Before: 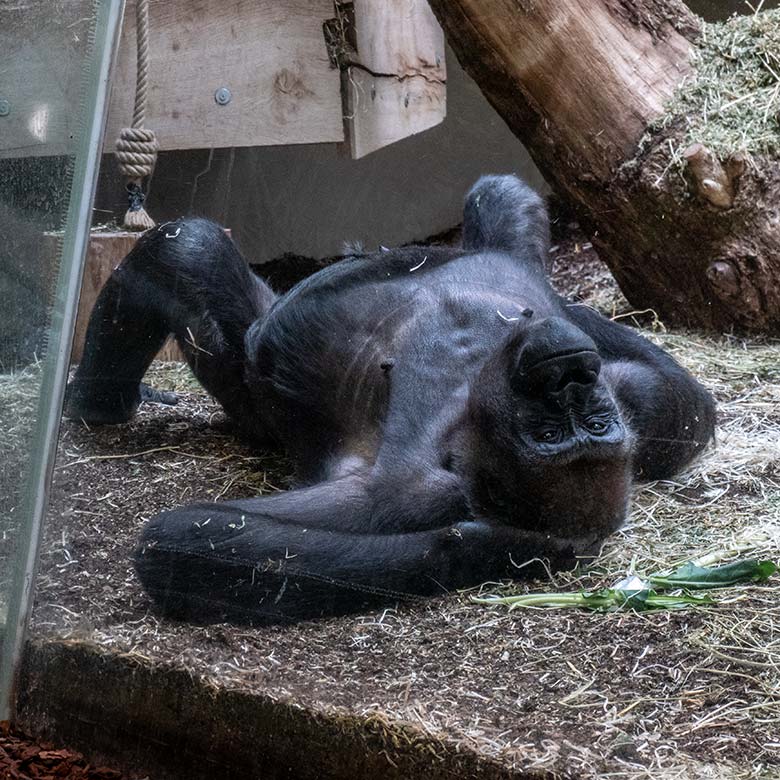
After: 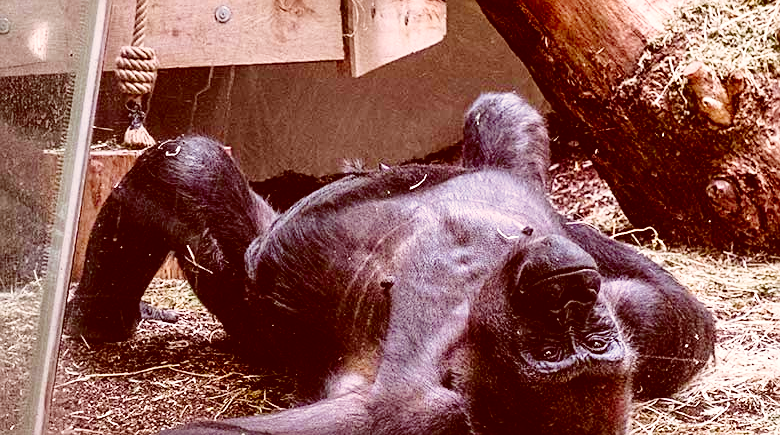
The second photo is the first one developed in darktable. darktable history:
contrast brightness saturation: saturation 0.498
color correction: highlights a* 9.51, highlights b* 8.75, shadows a* 39.55, shadows b* 39.4, saturation 0.785
base curve: curves: ch0 [(0, 0) (0.028, 0.03) (0.121, 0.232) (0.46, 0.748) (0.859, 0.968) (1, 1)], preserve colors none
crop and rotate: top 10.626%, bottom 33.512%
shadows and highlights: soften with gaussian
sharpen: amount 0.499
exposure: exposure 0.195 EV, compensate exposure bias true, compensate highlight preservation false
